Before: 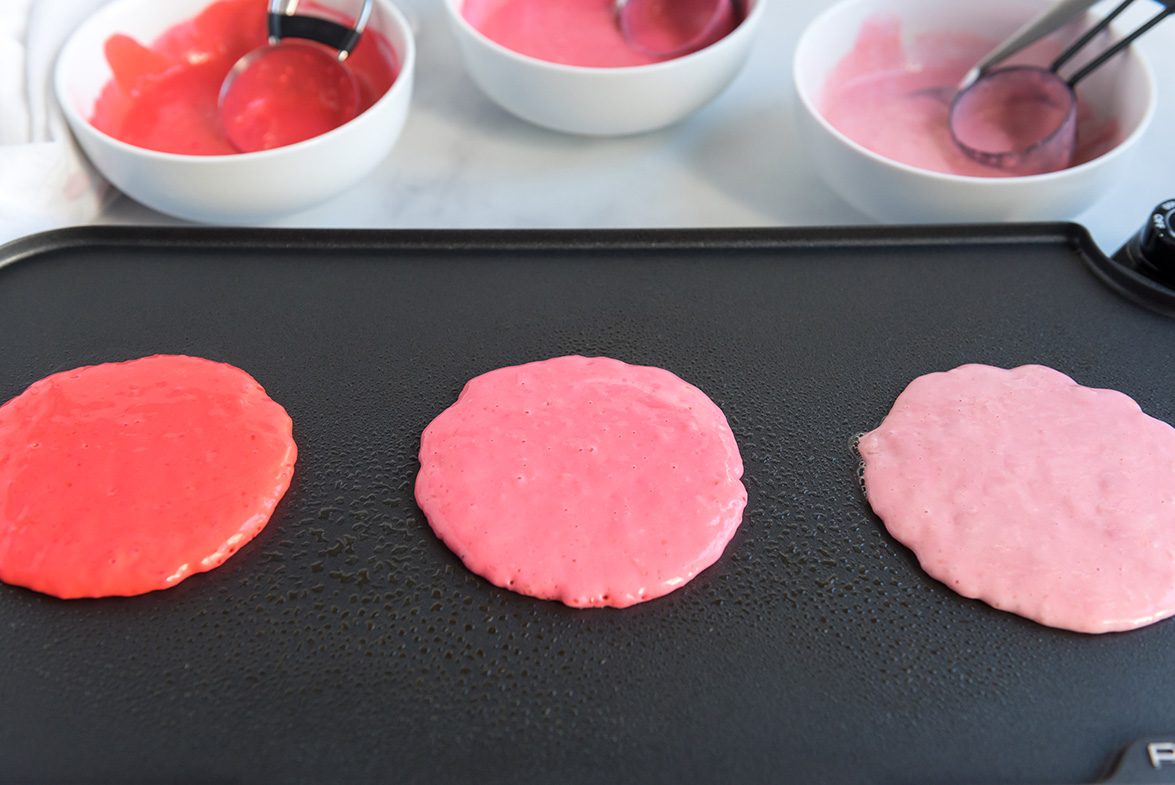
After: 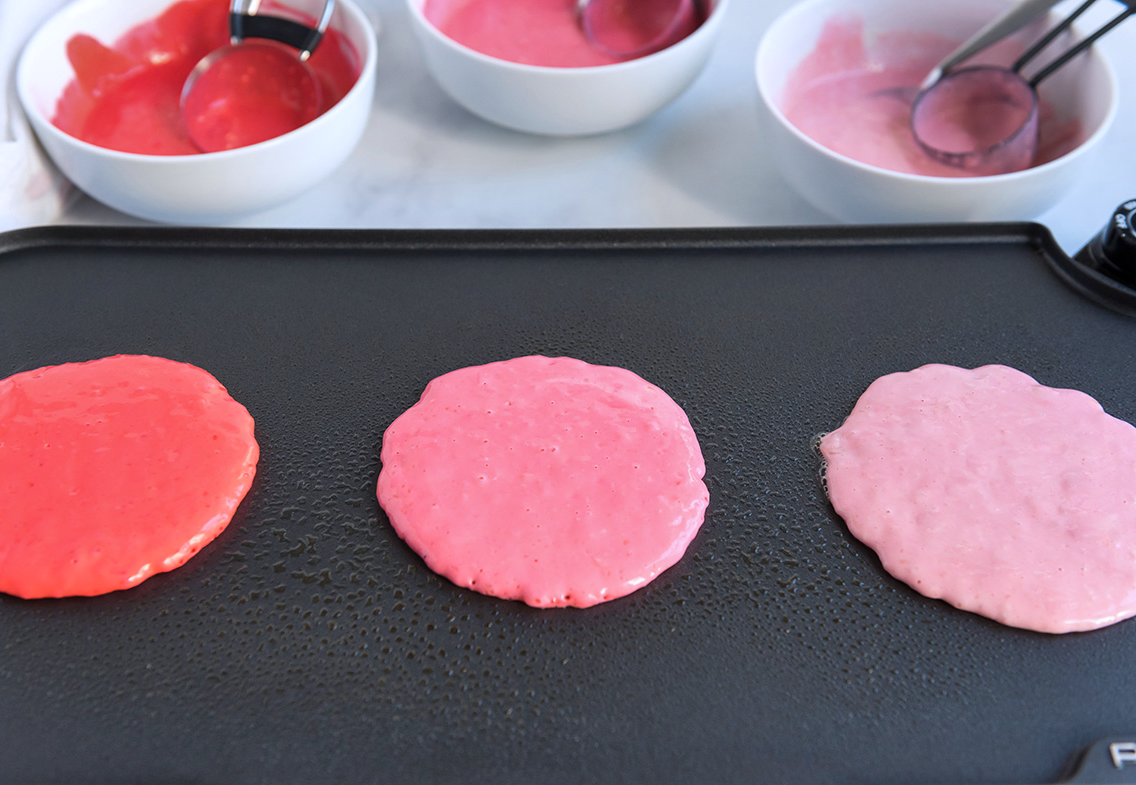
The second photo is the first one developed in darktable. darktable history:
crop and rotate: left 3.238%
white balance: red 0.984, blue 1.059
shadows and highlights: soften with gaussian
